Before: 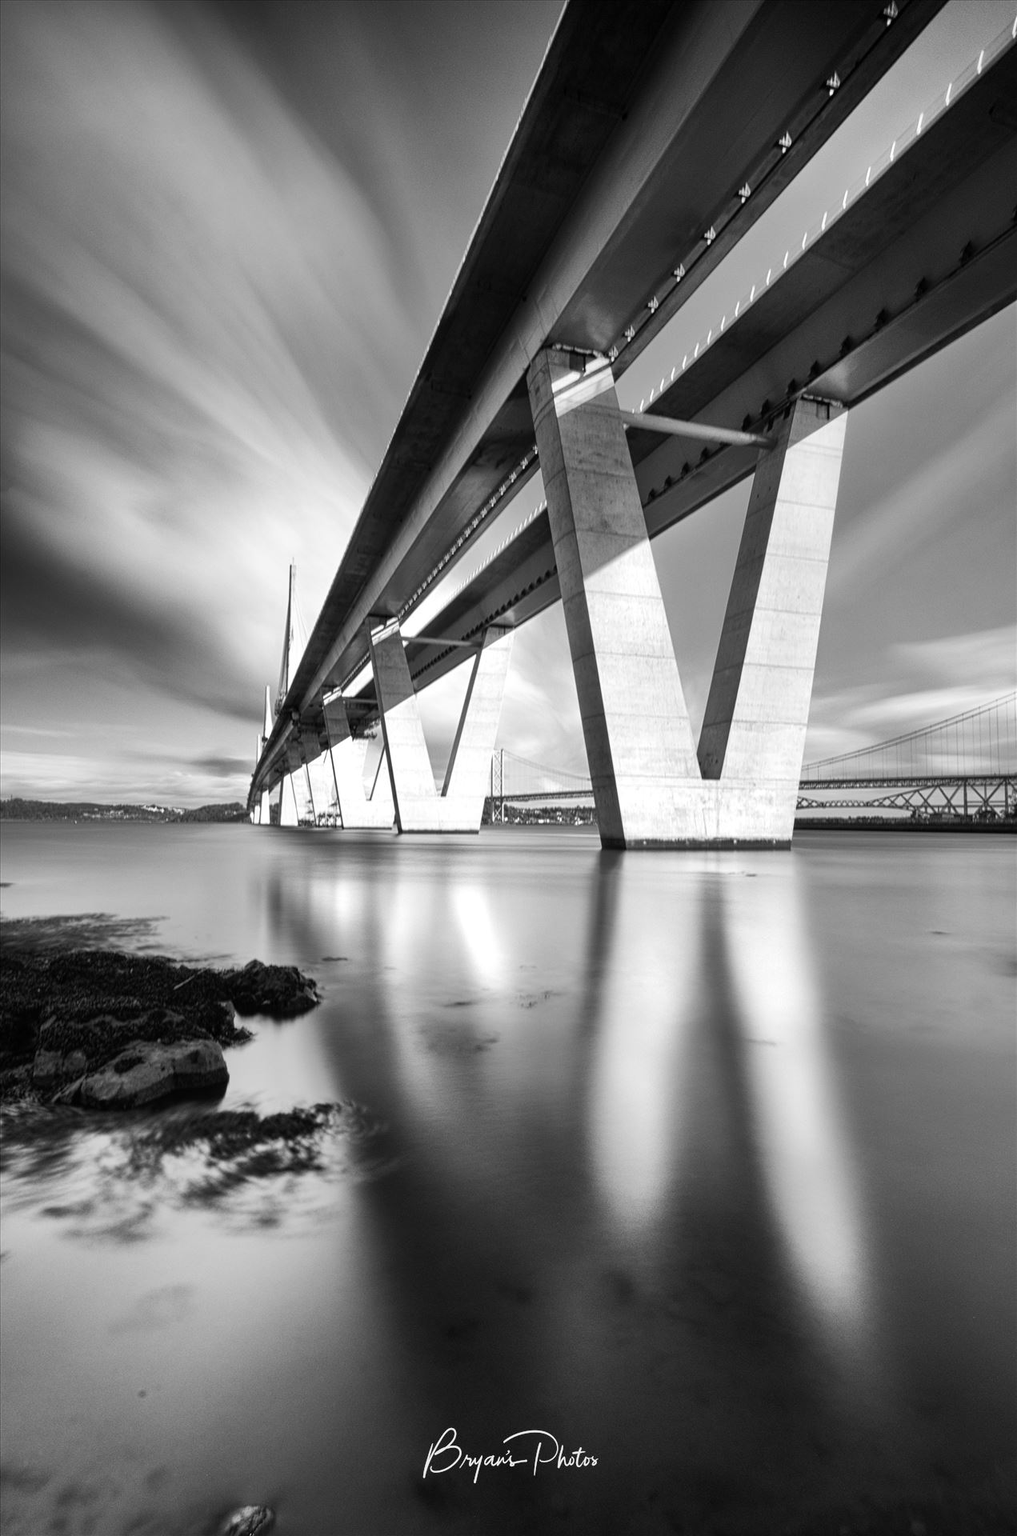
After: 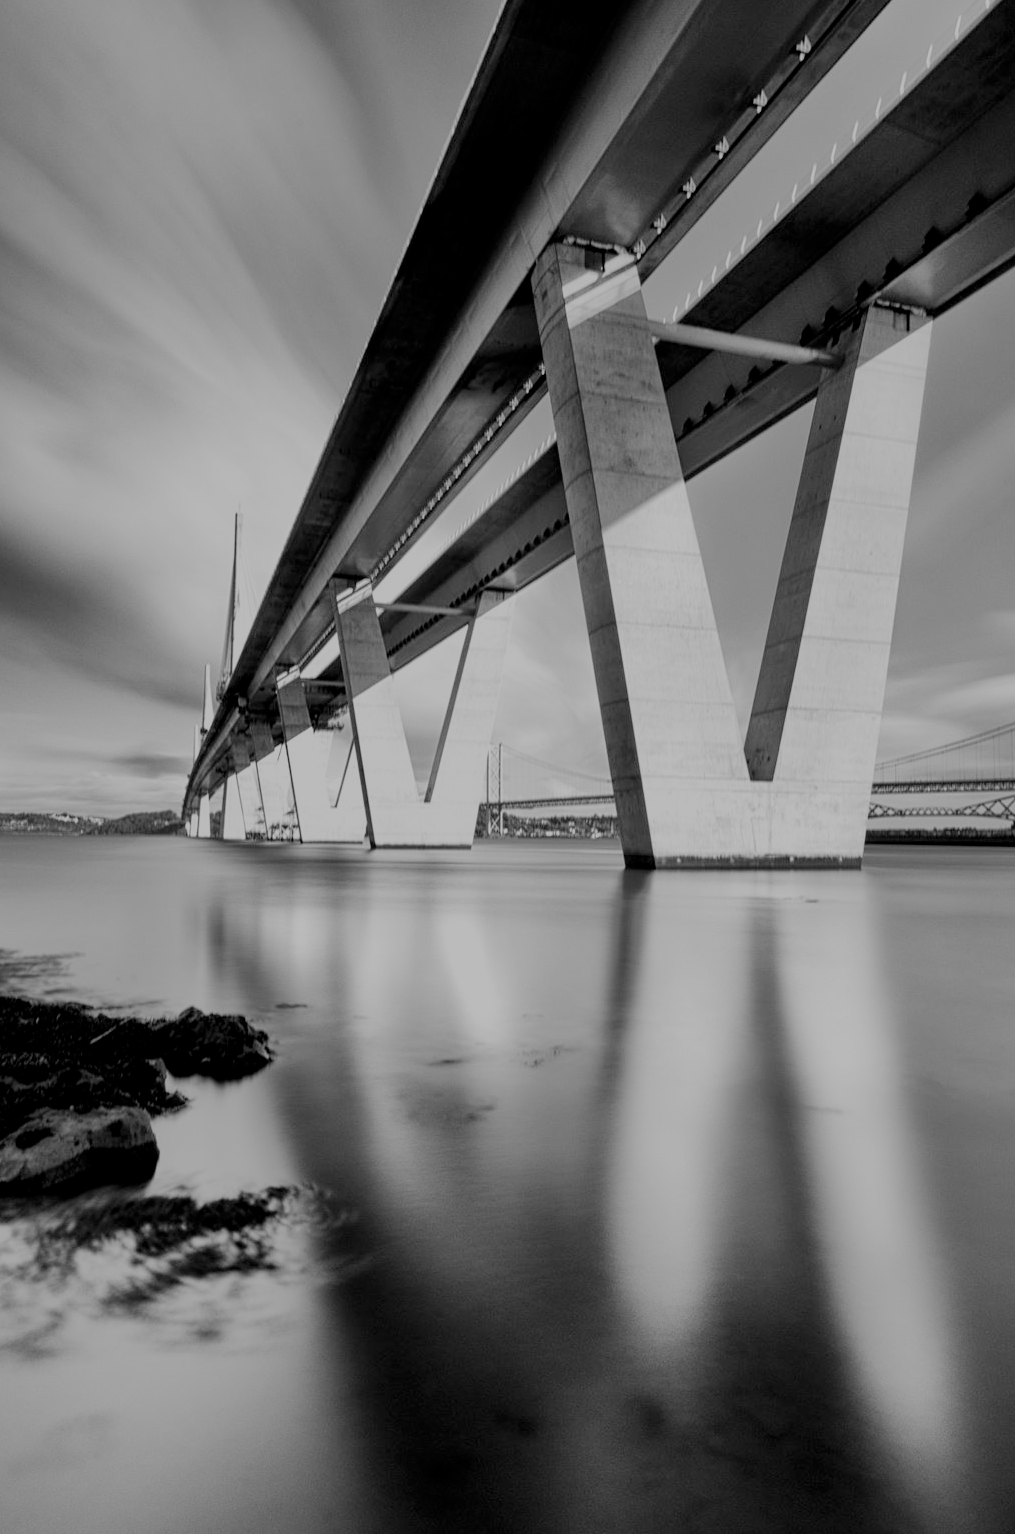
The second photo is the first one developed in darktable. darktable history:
filmic rgb: middle gray luminance 18%, black relative exposure -7.5 EV, white relative exposure 8.5 EV, threshold 6 EV, target black luminance 0%, hardness 2.23, latitude 18.37%, contrast 0.878, highlights saturation mix 5%, shadows ↔ highlights balance 10.15%, add noise in highlights 0, preserve chrominance no, color science v3 (2019), use custom middle-gray values true, iterations of high-quality reconstruction 0, contrast in highlights soft, enable highlight reconstruction true
contrast brightness saturation: contrast 0.07, brightness -0.14, saturation 0.11
crop and rotate: left 10.071%, top 10.071%, right 10.02%, bottom 10.02%
